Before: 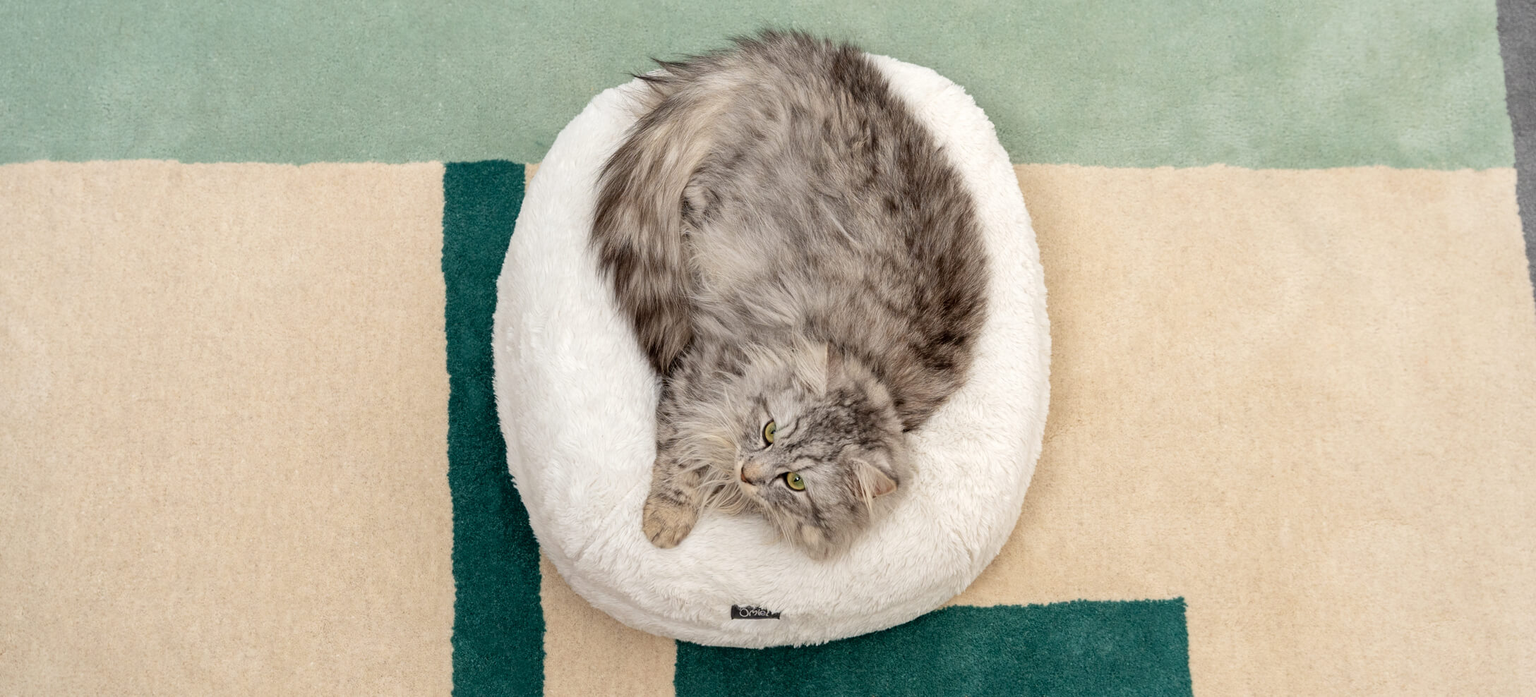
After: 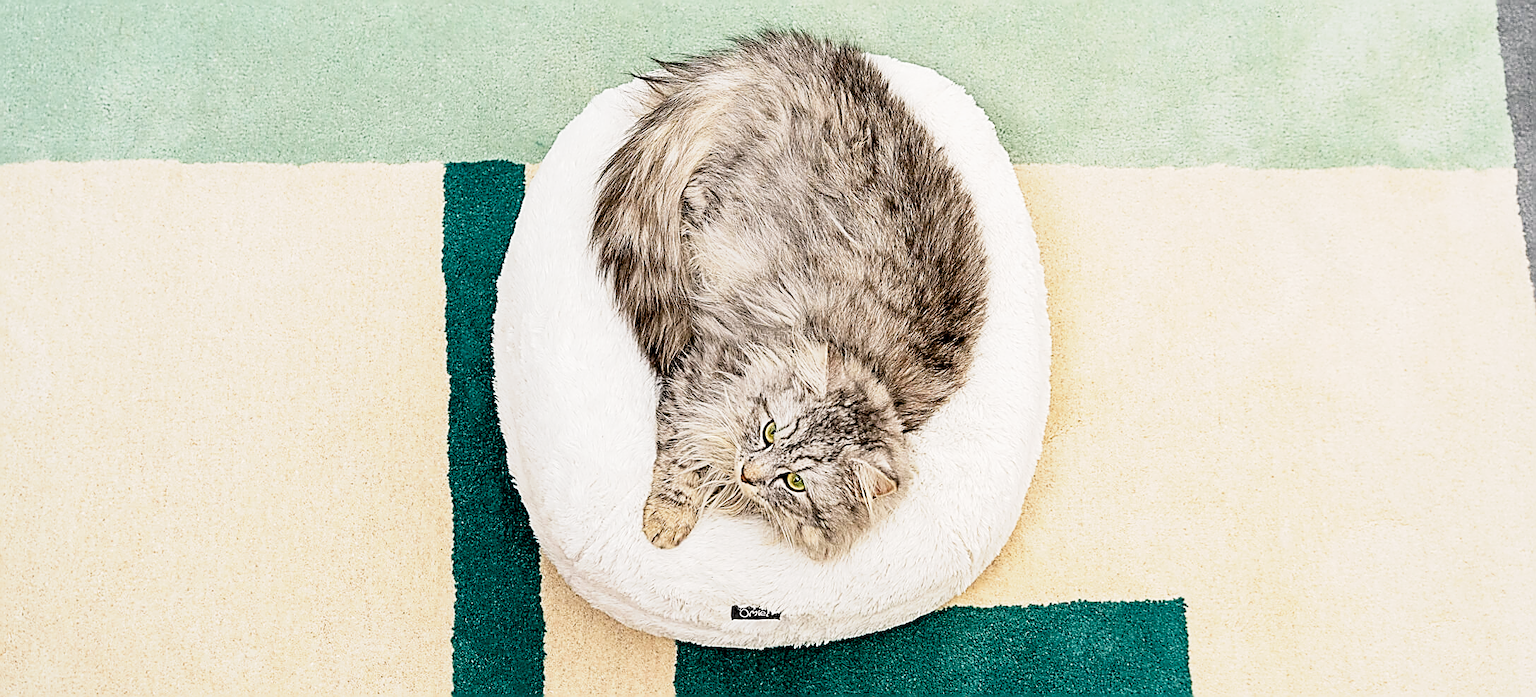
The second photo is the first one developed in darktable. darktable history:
base curve: curves: ch0 [(0, 0) (0.088, 0.125) (0.176, 0.251) (0.354, 0.501) (0.613, 0.749) (1, 0.877)], preserve colors none
color balance rgb: shadows lift › chroma 2.022%, shadows lift › hue 217.83°, highlights gain › chroma 0.224%, highlights gain › hue 332.28°, global offset › luminance -0.864%, perceptual saturation grading › global saturation 24.912%, perceptual brilliance grading › highlights 11.676%
sharpen: amount 1.99
